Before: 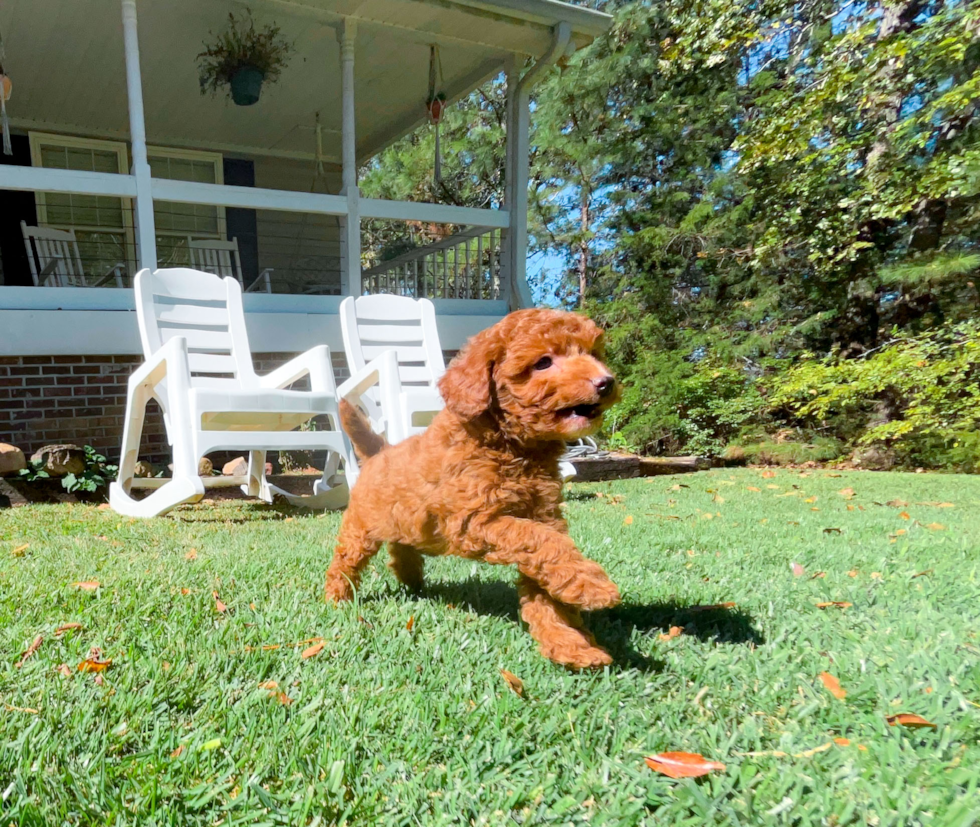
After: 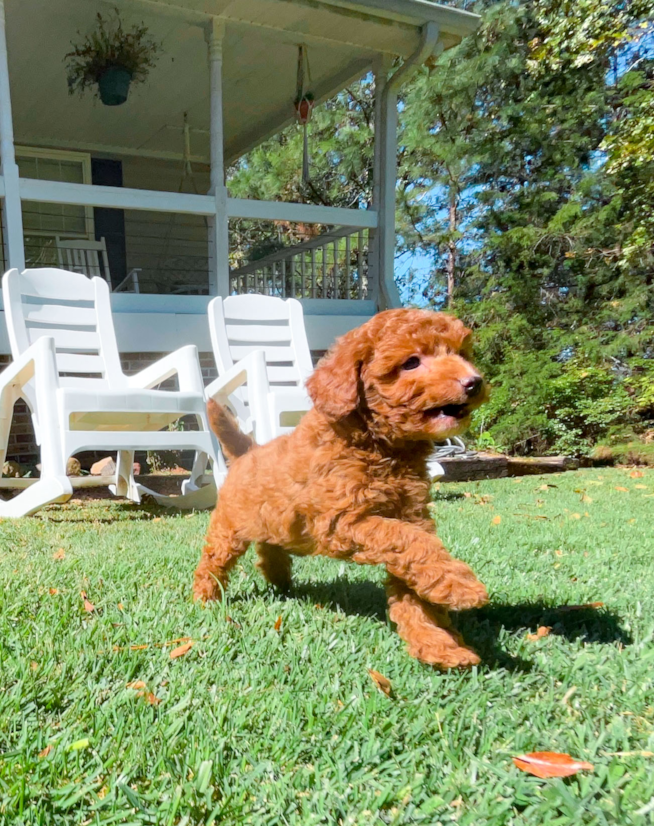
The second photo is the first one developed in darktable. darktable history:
crop and rotate: left 13.673%, right 19.564%
